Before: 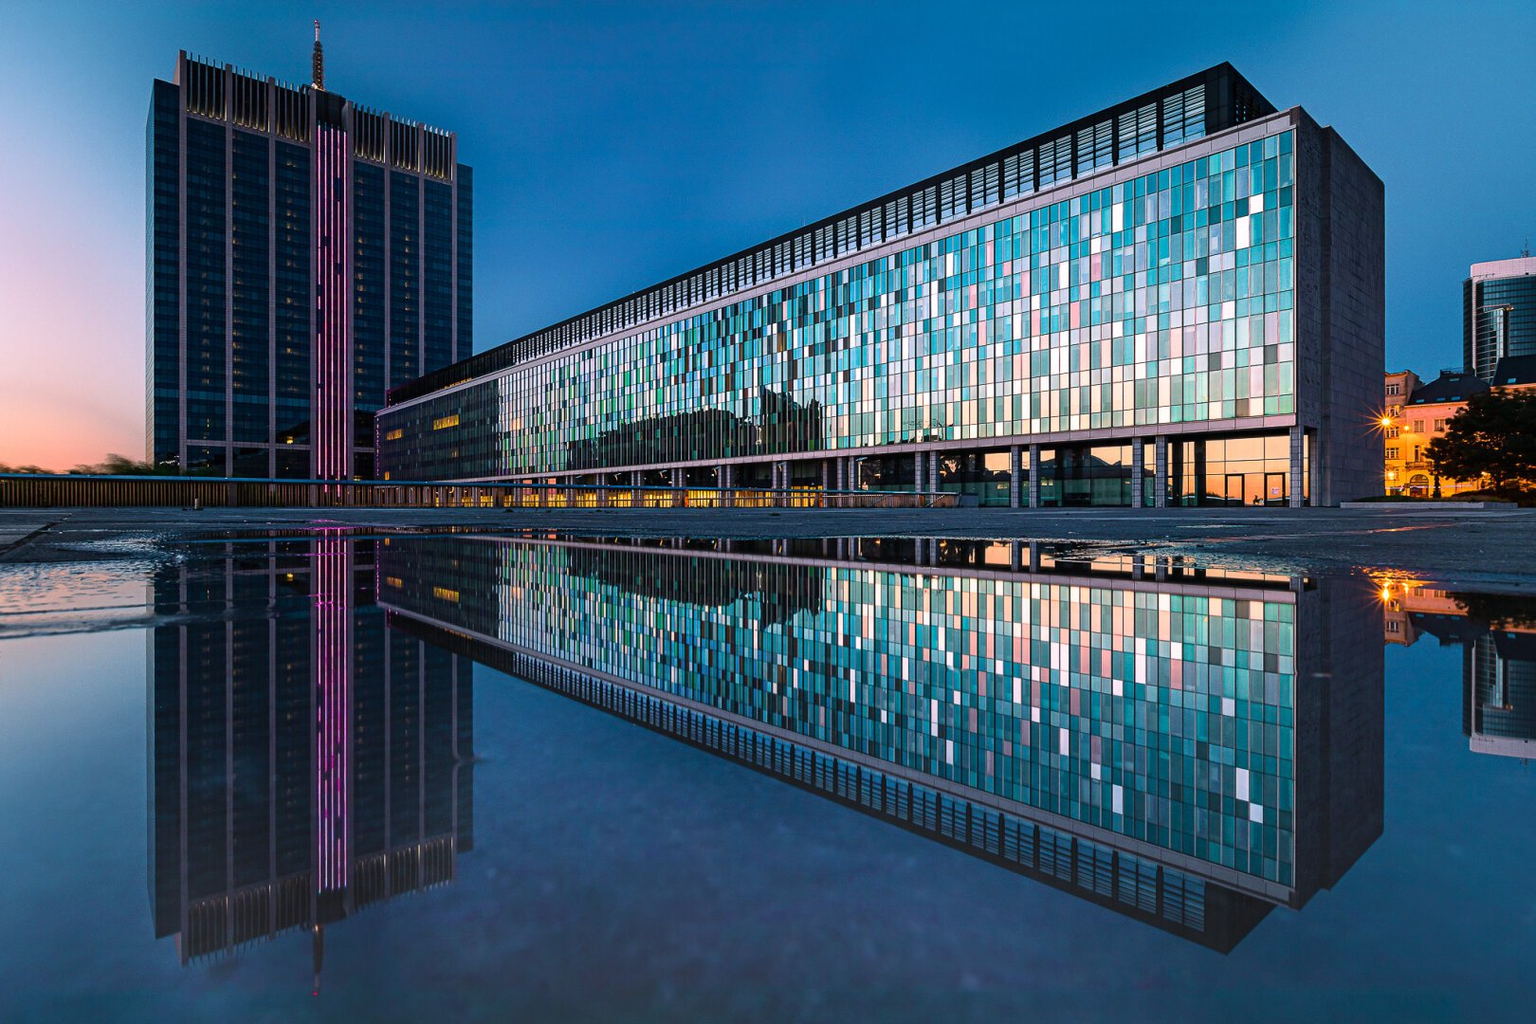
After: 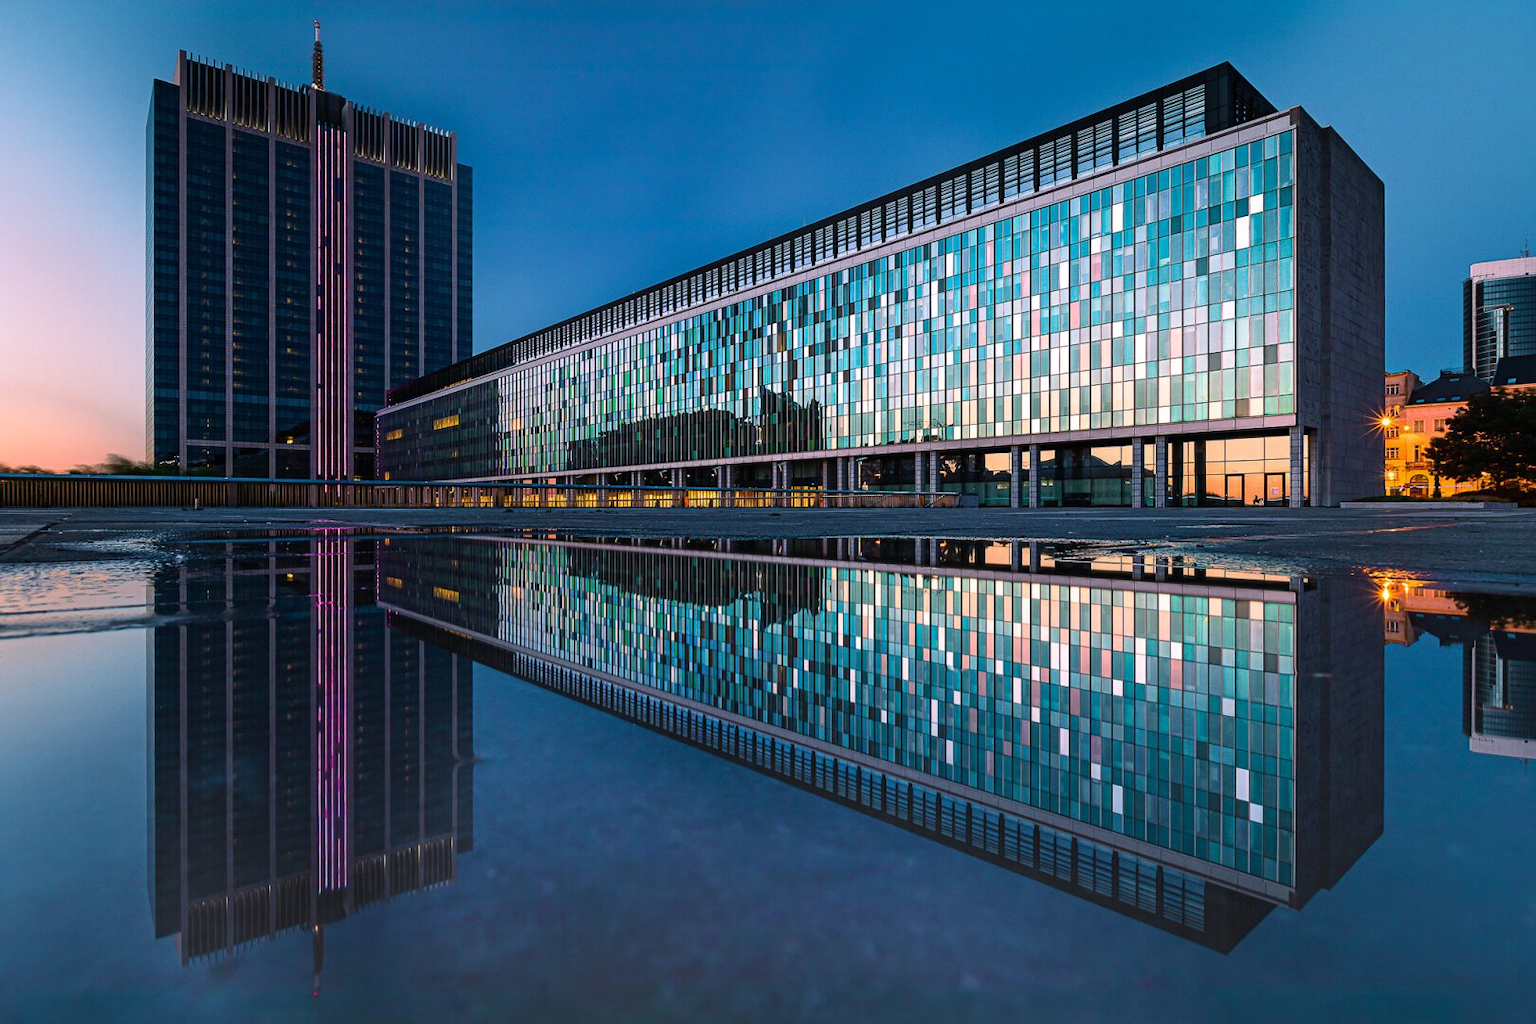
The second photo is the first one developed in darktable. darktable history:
tone equalizer: mask exposure compensation -0.485 EV
